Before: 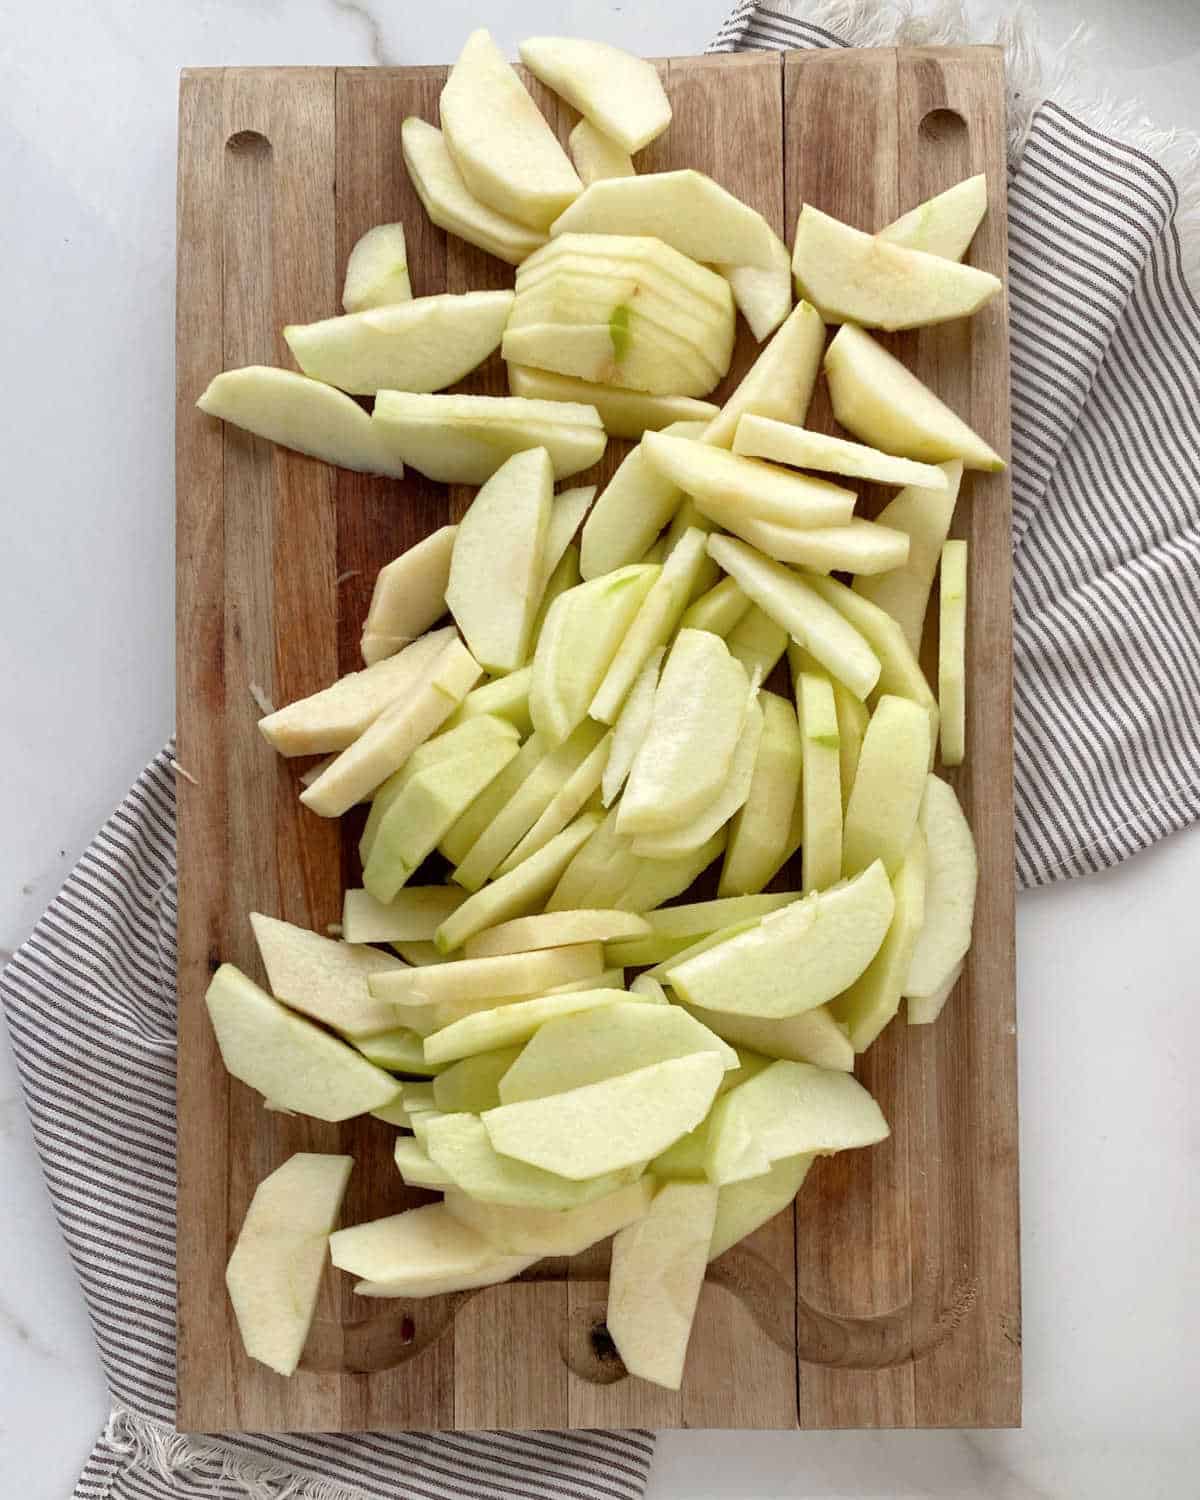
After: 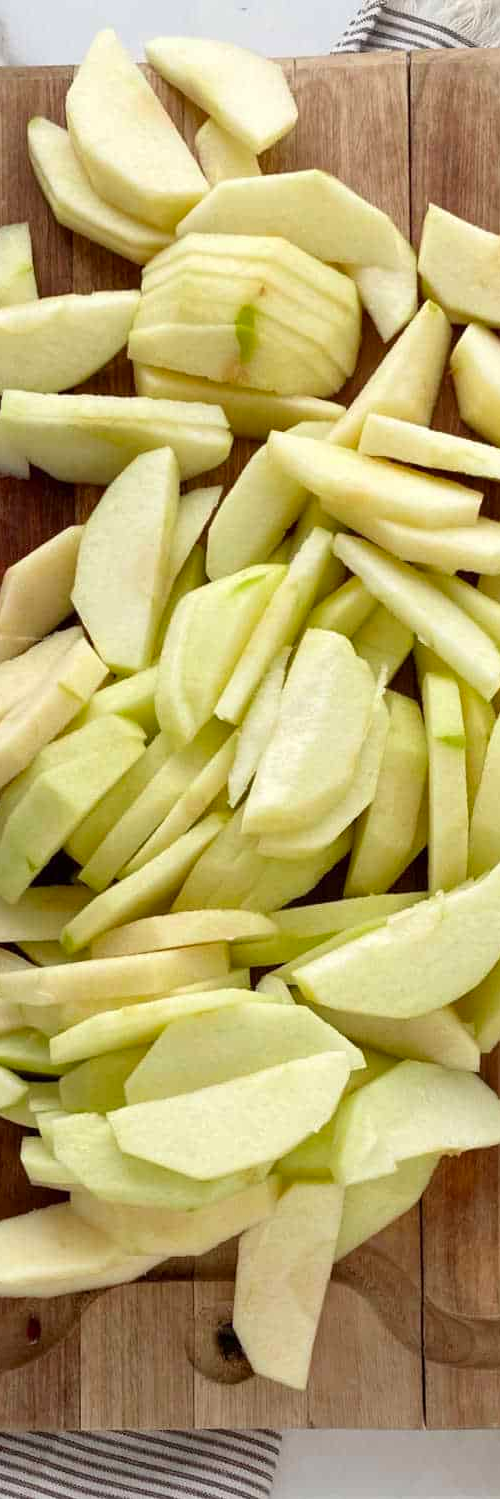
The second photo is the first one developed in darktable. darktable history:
crop: left 31.229%, right 27.105%
contrast brightness saturation: contrast 0.04, saturation 0.16
